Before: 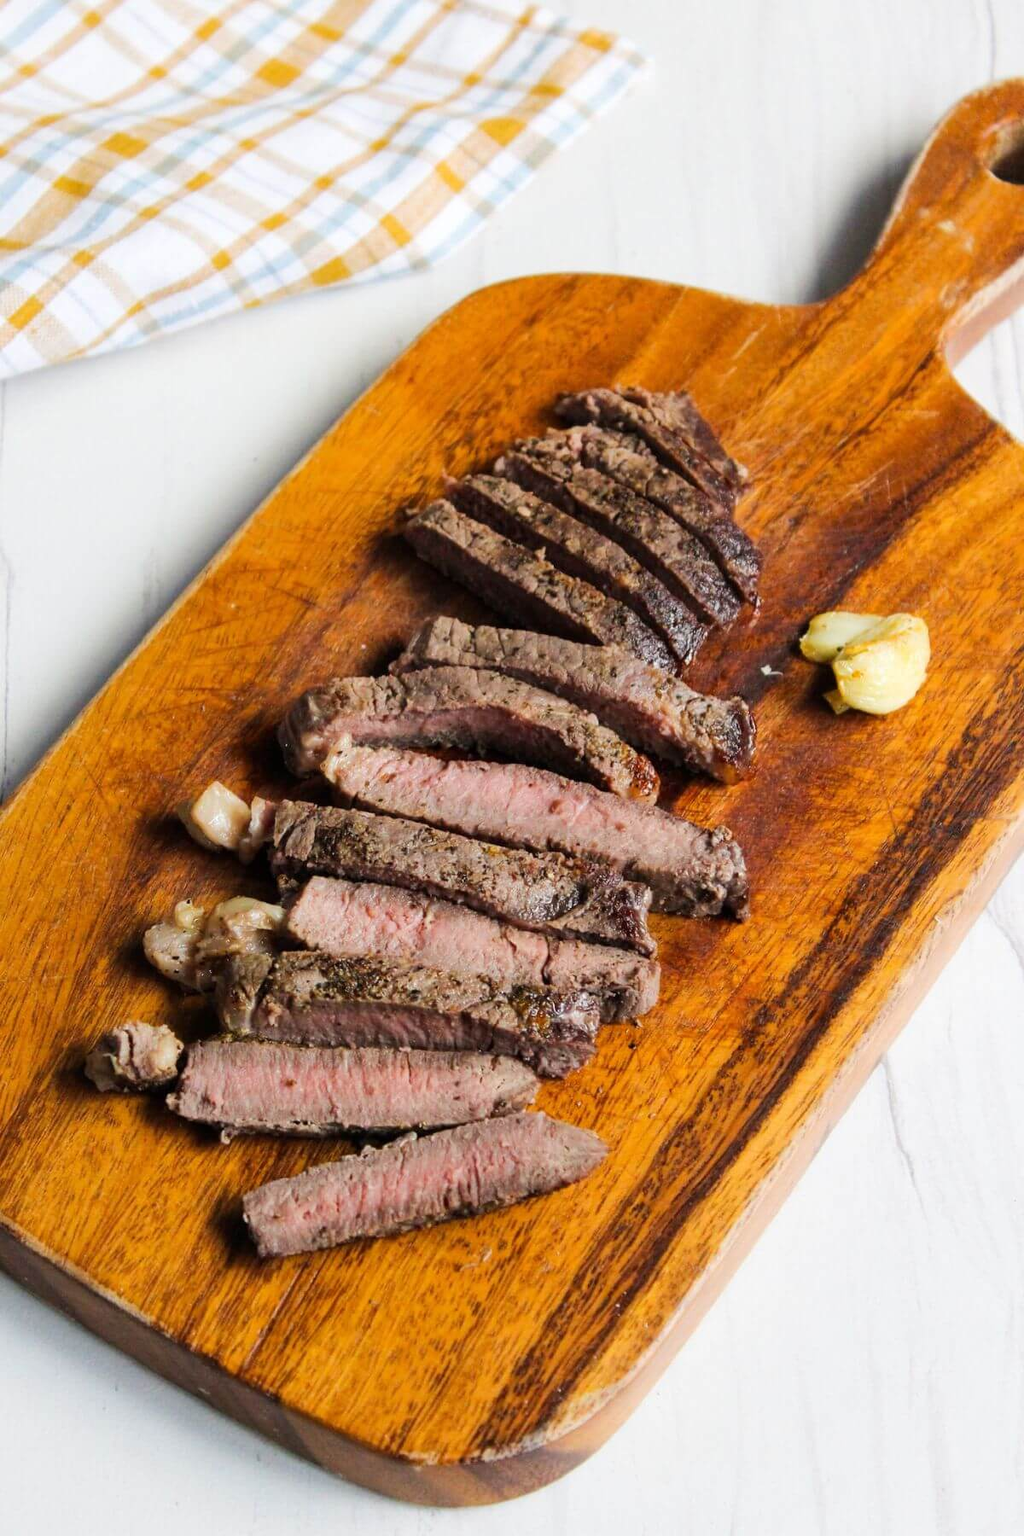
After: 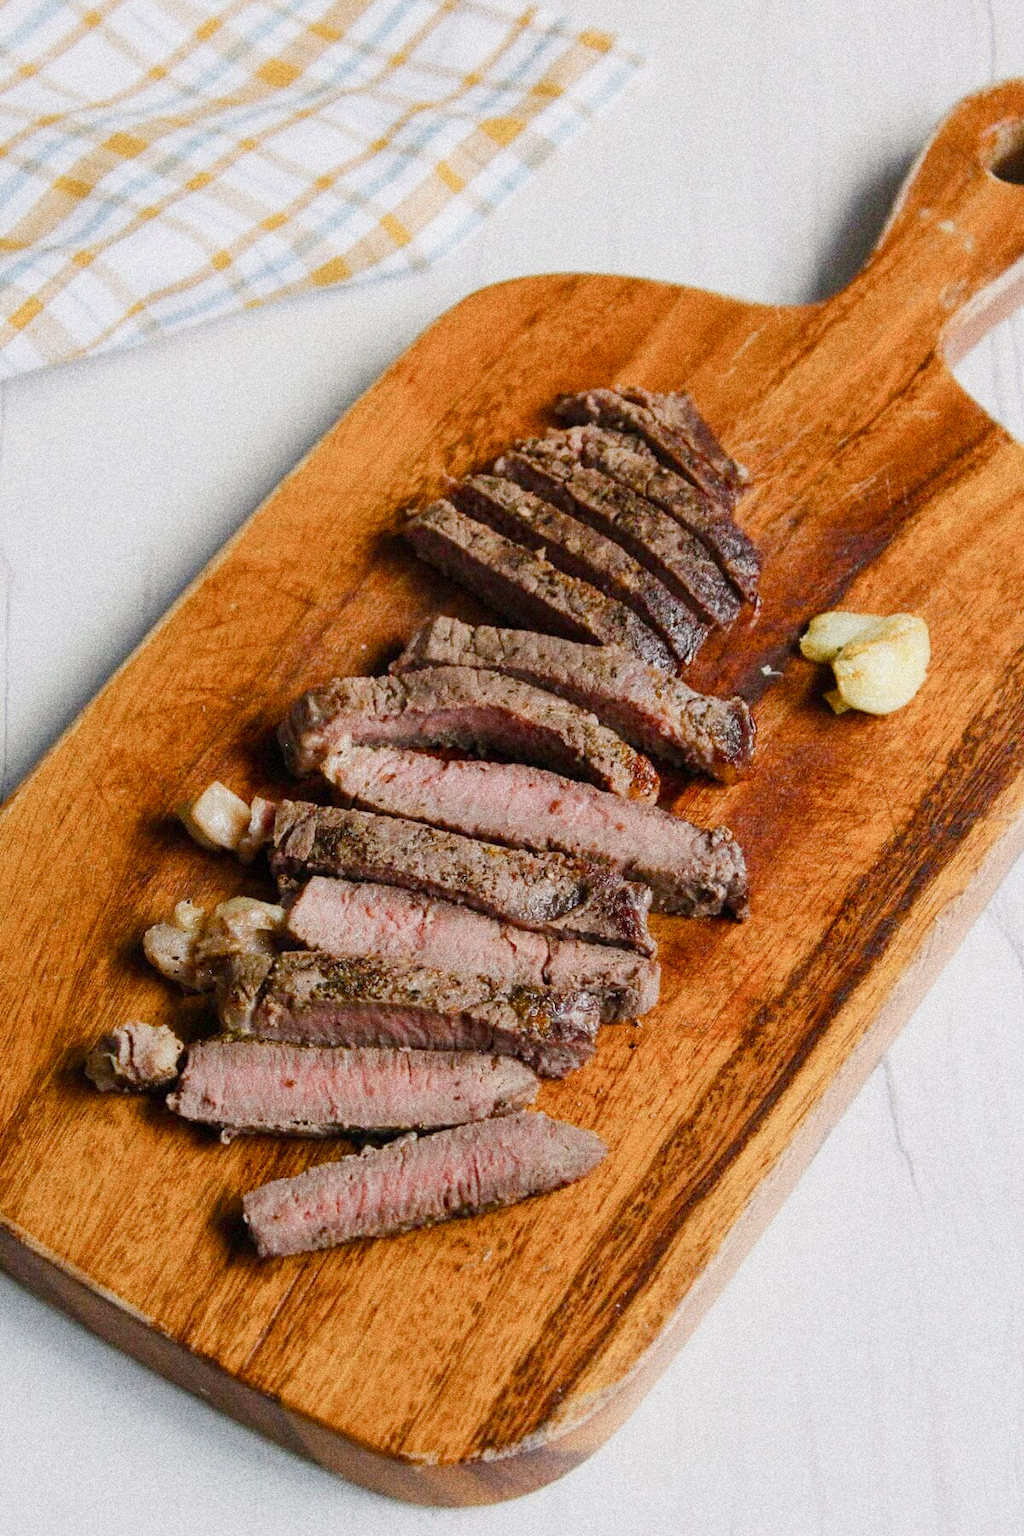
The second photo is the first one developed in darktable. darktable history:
grain: coarseness 14.49 ISO, strength 48.04%, mid-tones bias 35%
color balance rgb: shadows lift › chroma 1%, shadows lift › hue 113°, highlights gain › chroma 0.2%, highlights gain › hue 333°, perceptual saturation grading › global saturation 20%, perceptual saturation grading › highlights -50%, perceptual saturation grading › shadows 25%, contrast -10%
